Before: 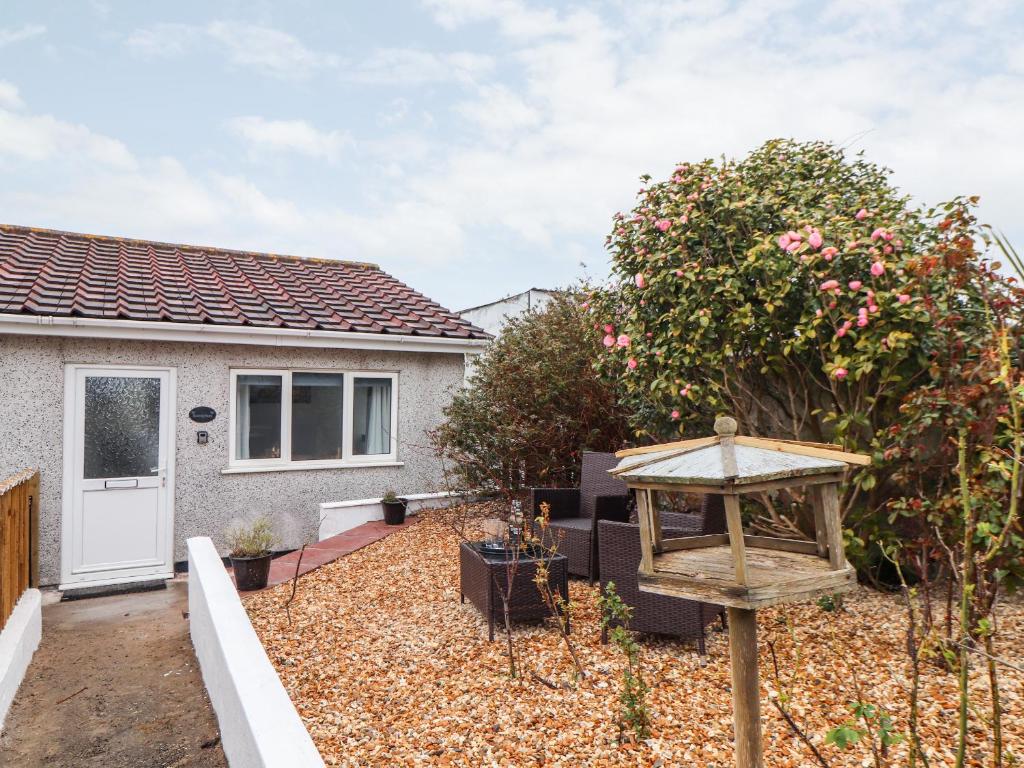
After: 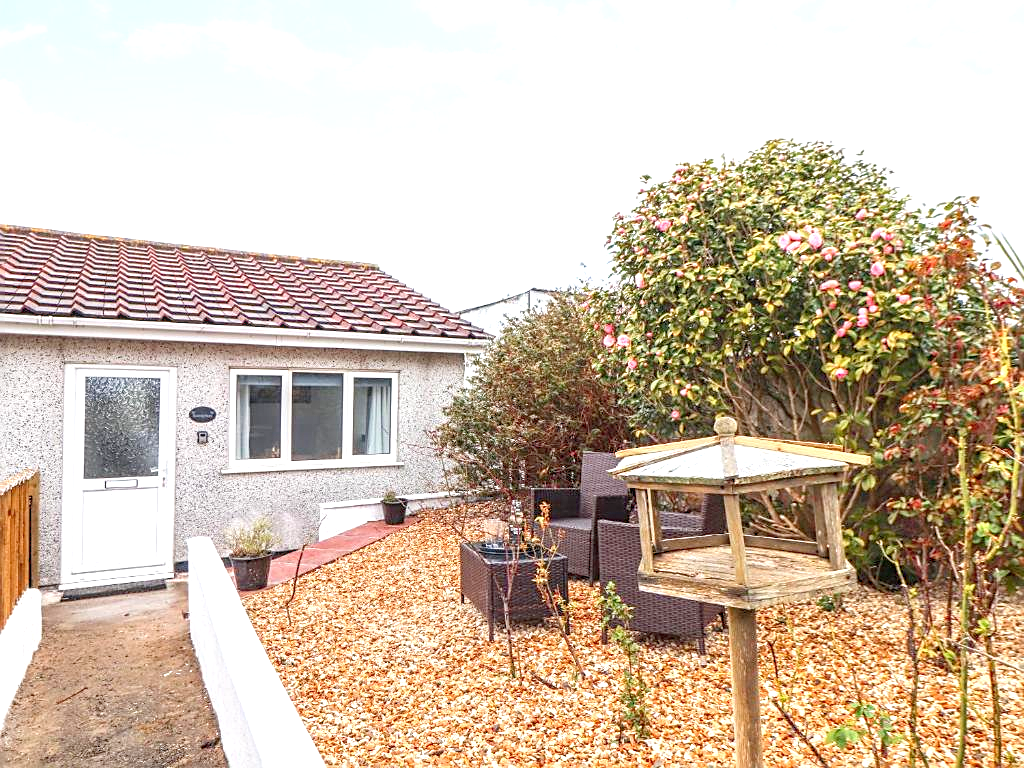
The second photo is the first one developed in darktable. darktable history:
exposure: black level correction 0, exposure 0.701 EV, compensate highlight preservation false
levels: levels [0, 0.445, 1]
sharpen: on, module defaults
local contrast: on, module defaults
